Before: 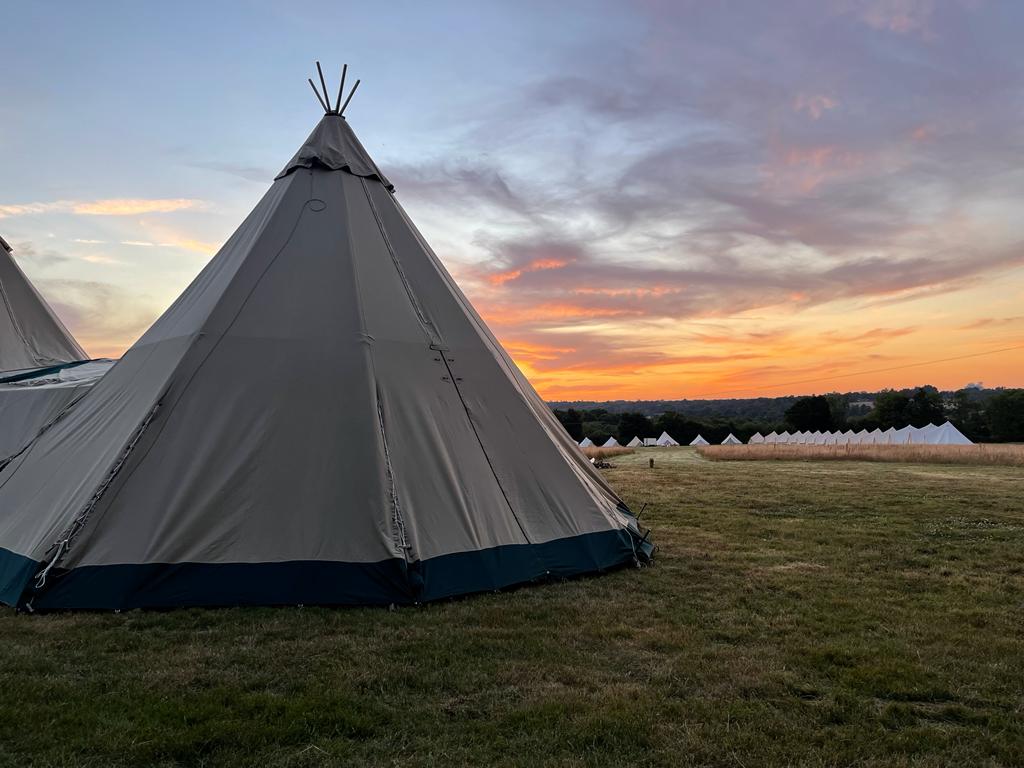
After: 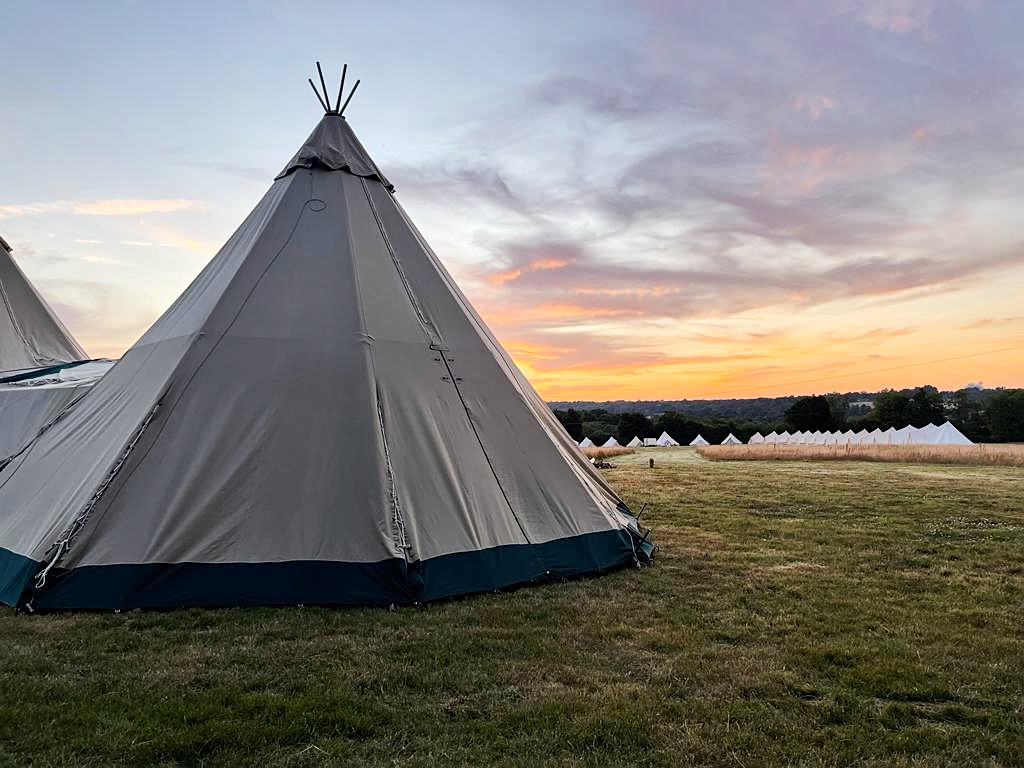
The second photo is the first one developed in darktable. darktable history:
sharpen: radius 1.272, amount 0.305, threshold 0
shadows and highlights: shadows 12, white point adjustment 1.2, soften with gaussian
tone curve: curves: ch0 [(0, 0) (0.003, 0.003) (0.011, 0.014) (0.025, 0.033) (0.044, 0.06) (0.069, 0.096) (0.1, 0.132) (0.136, 0.174) (0.177, 0.226) (0.224, 0.282) (0.277, 0.352) (0.335, 0.435) (0.399, 0.524) (0.468, 0.615) (0.543, 0.695) (0.623, 0.771) (0.709, 0.835) (0.801, 0.894) (0.898, 0.944) (1, 1)], preserve colors none
